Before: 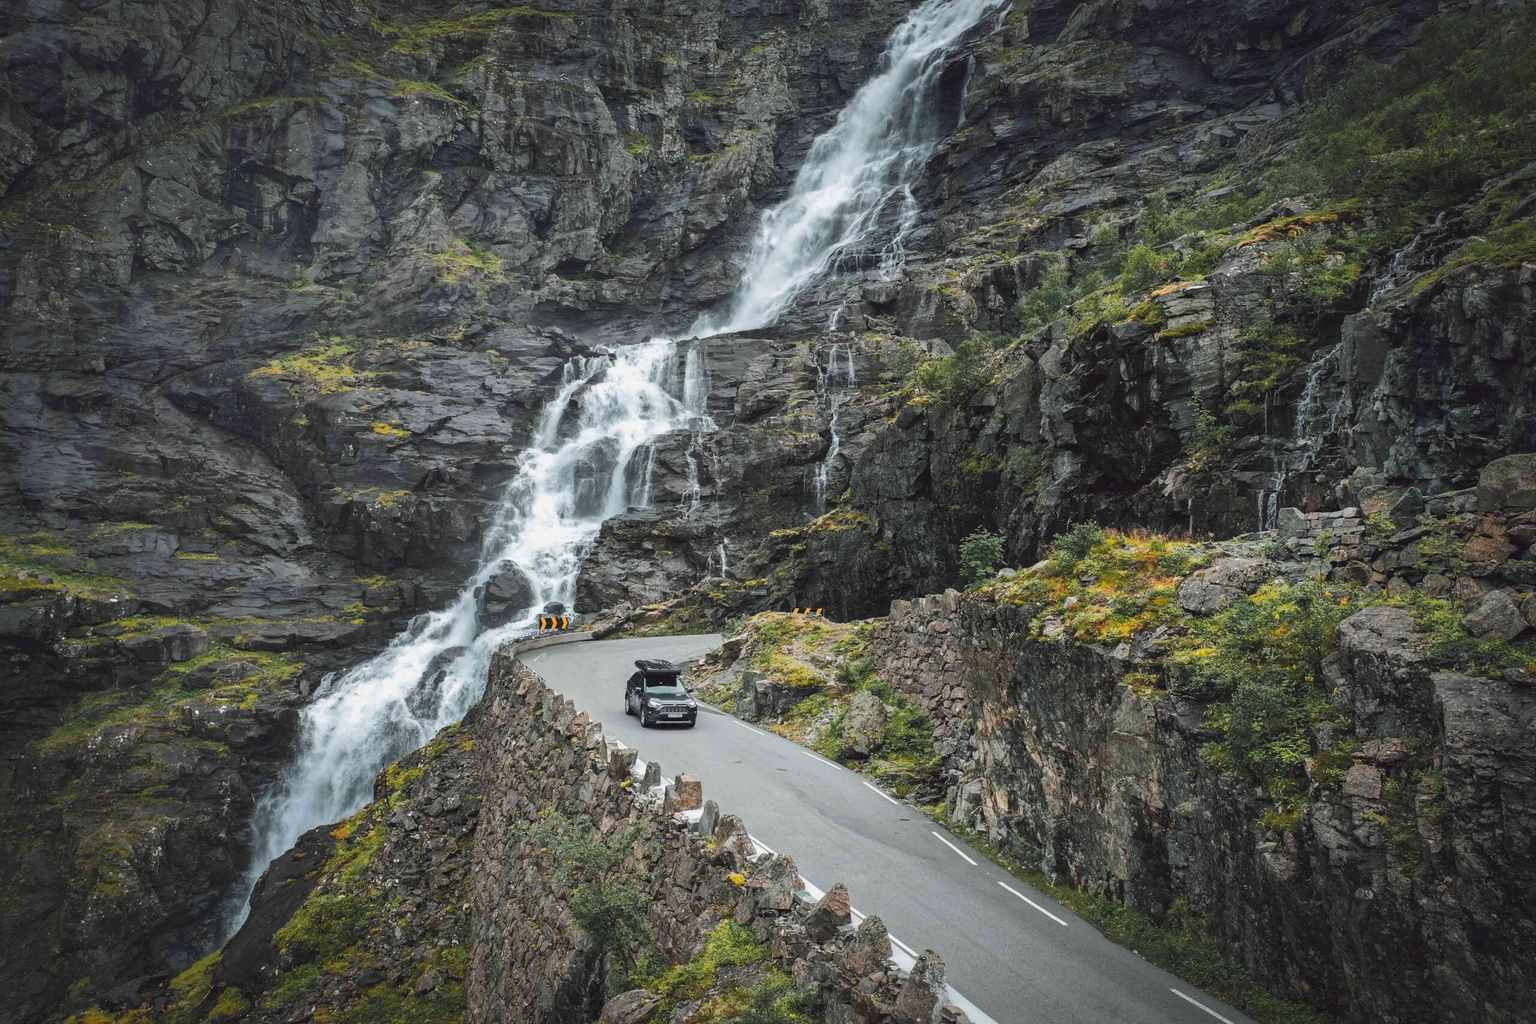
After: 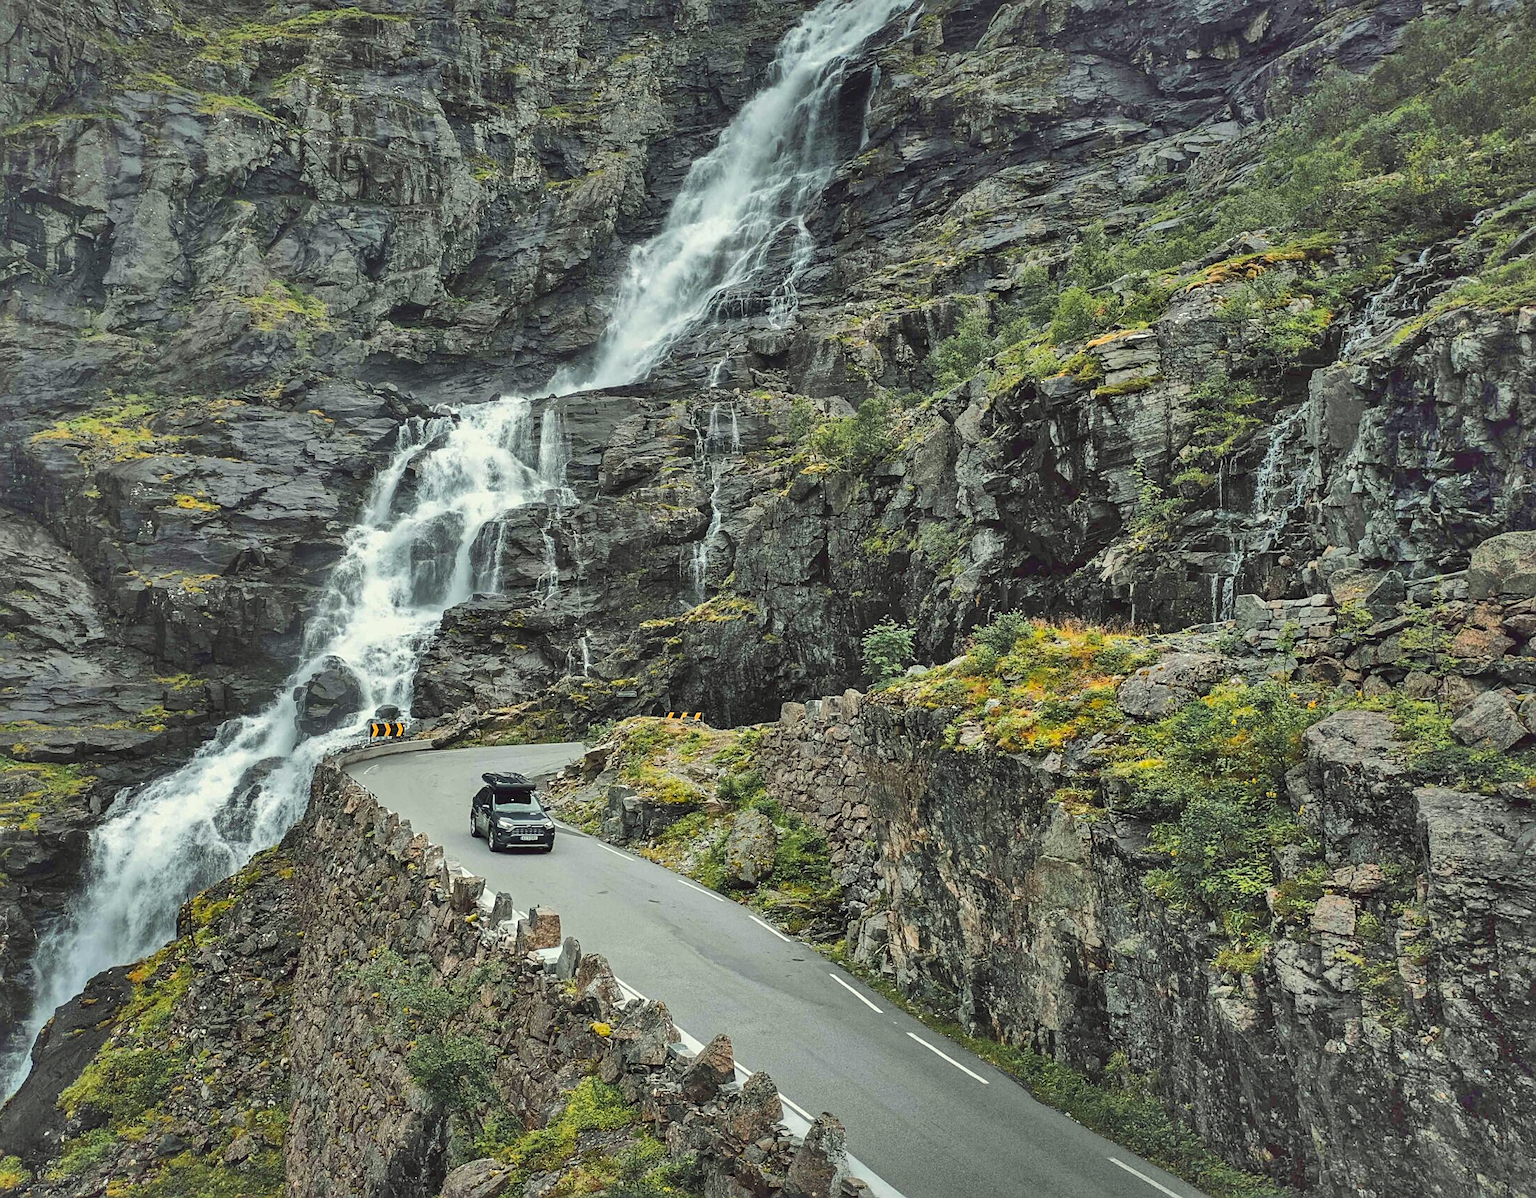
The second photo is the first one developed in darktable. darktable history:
sharpen: radius 1.979
crop and rotate: left 14.535%
shadows and highlights: shadows 76.71, highlights -60.77, soften with gaussian
color correction: highlights a* -4.25, highlights b* 7.28
